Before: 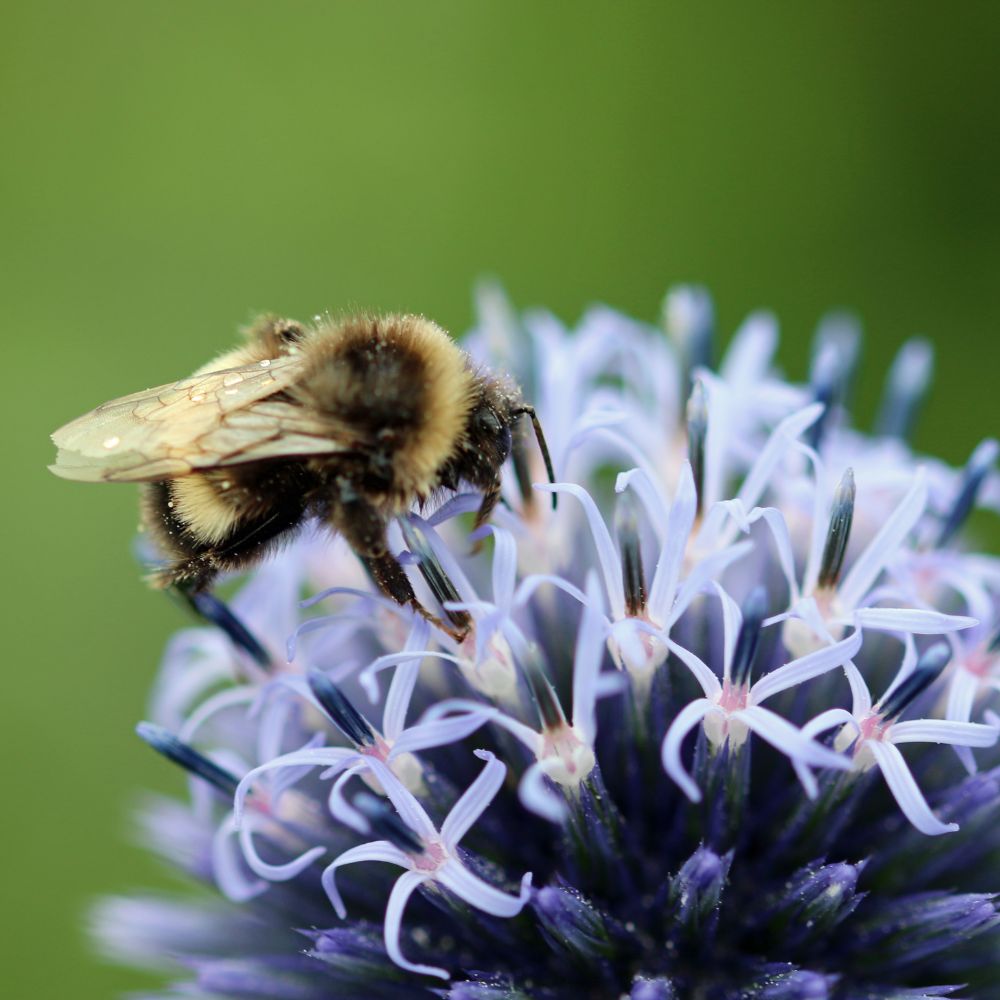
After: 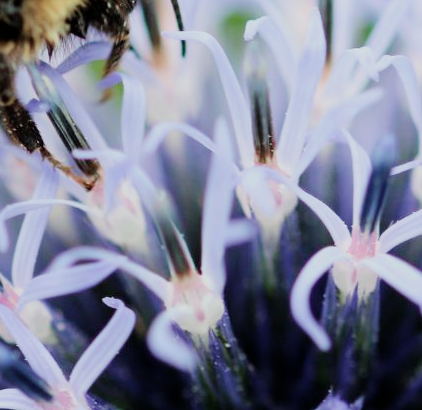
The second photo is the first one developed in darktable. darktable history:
crop: left 37.162%, top 45.228%, right 20.601%, bottom 13.762%
filmic rgb: black relative exposure -7.38 EV, white relative exposure 5.08 EV, threshold 2.96 EV, hardness 3.2, enable highlight reconstruction true
exposure: black level correction 0, exposure 0.704 EV, compensate exposure bias true, compensate highlight preservation false
